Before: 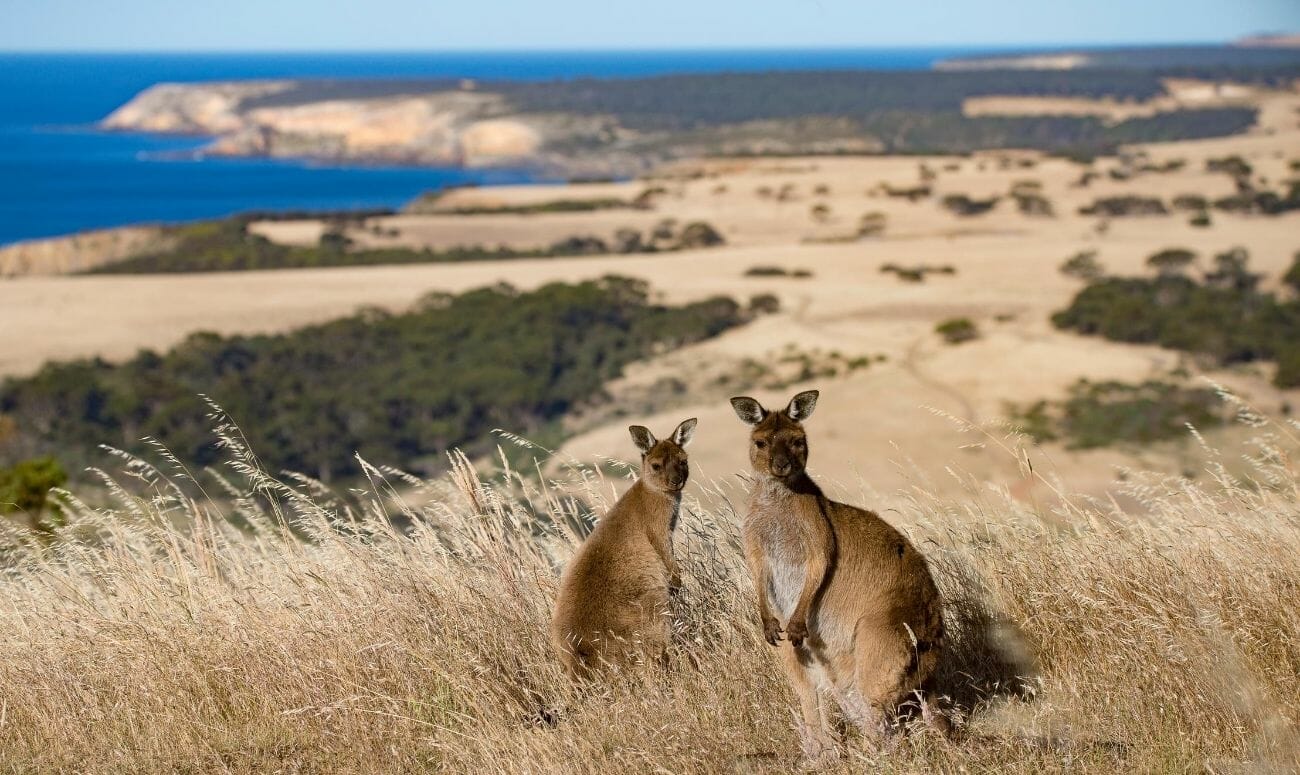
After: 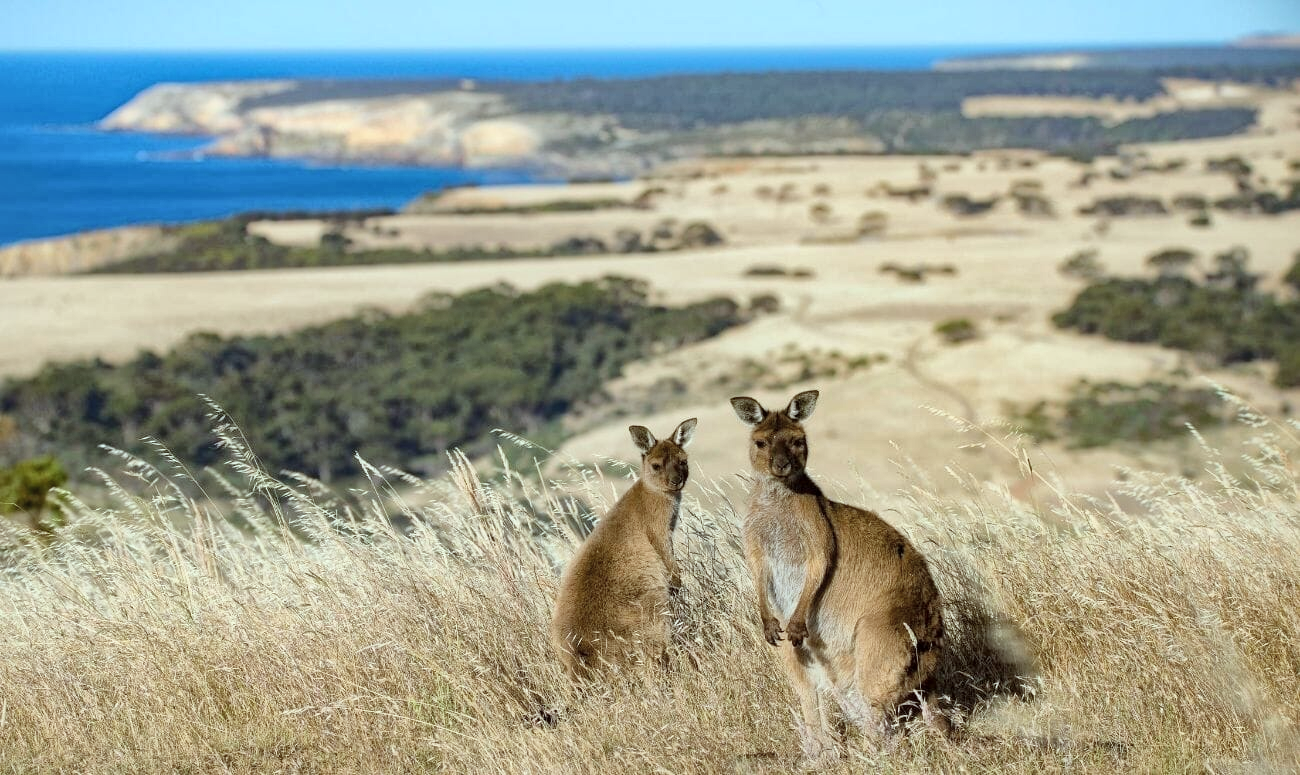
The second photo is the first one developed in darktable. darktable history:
white balance: red 0.967, blue 1.049
color correction: highlights a* -6.69, highlights b* 0.49
global tonemap: drago (1, 100), detail 1
